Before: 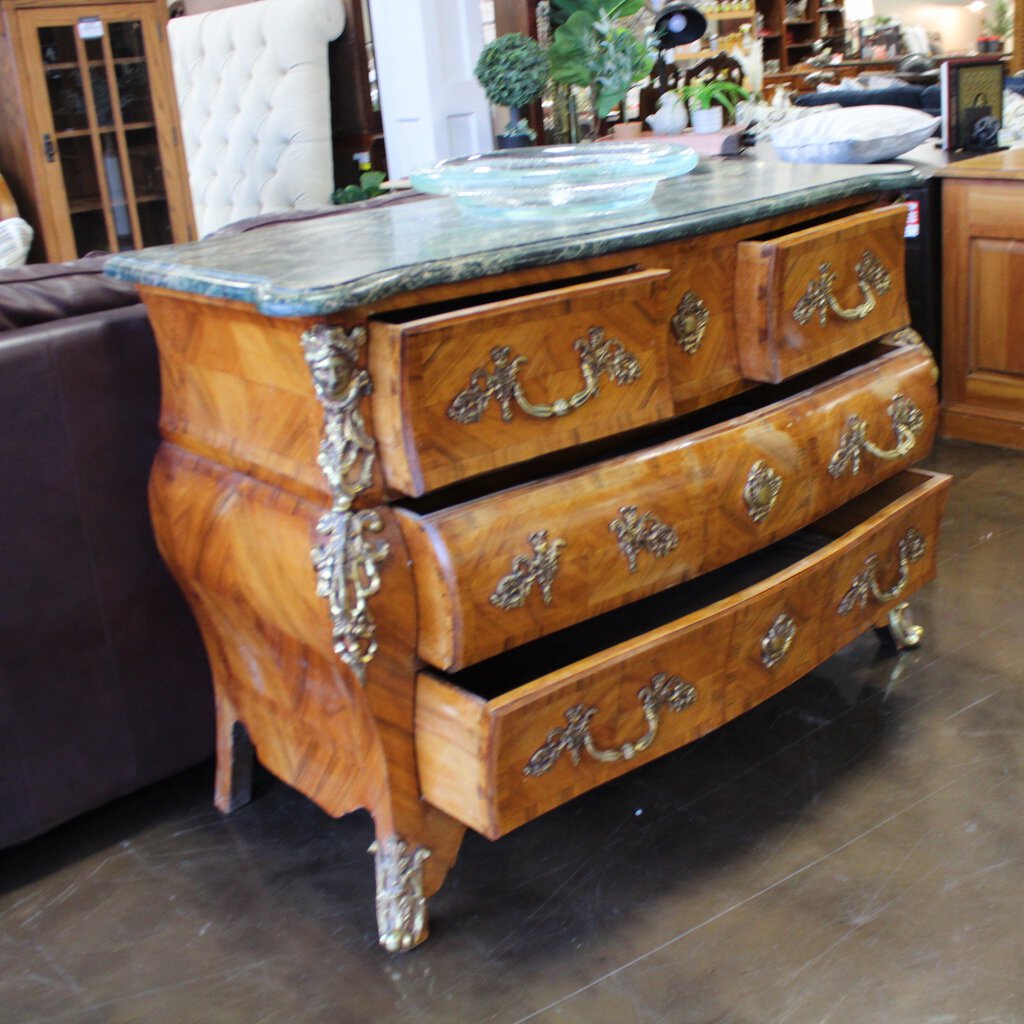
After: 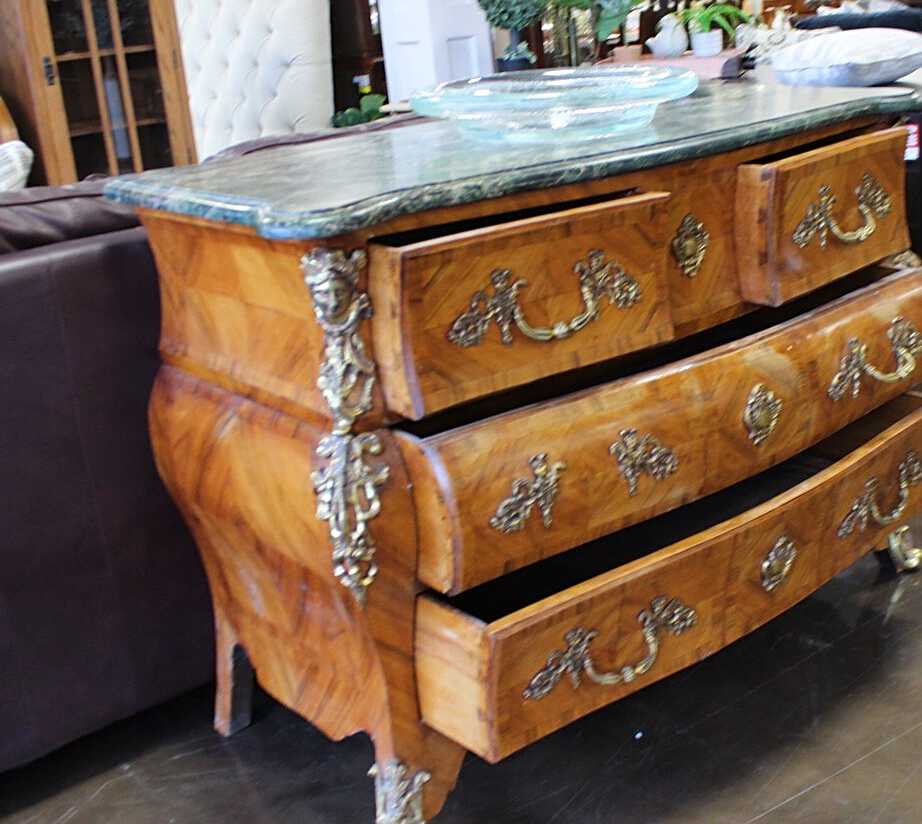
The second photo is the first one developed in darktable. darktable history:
sharpen: on, module defaults
exposure: compensate exposure bias true, compensate highlight preservation false
shadows and highlights: radius 127.5, shadows 30.34, highlights -31.14, low approximation 0.01, soften with gaussian
crop: top 7.551%, right 9.903%, bottom 11.912%
